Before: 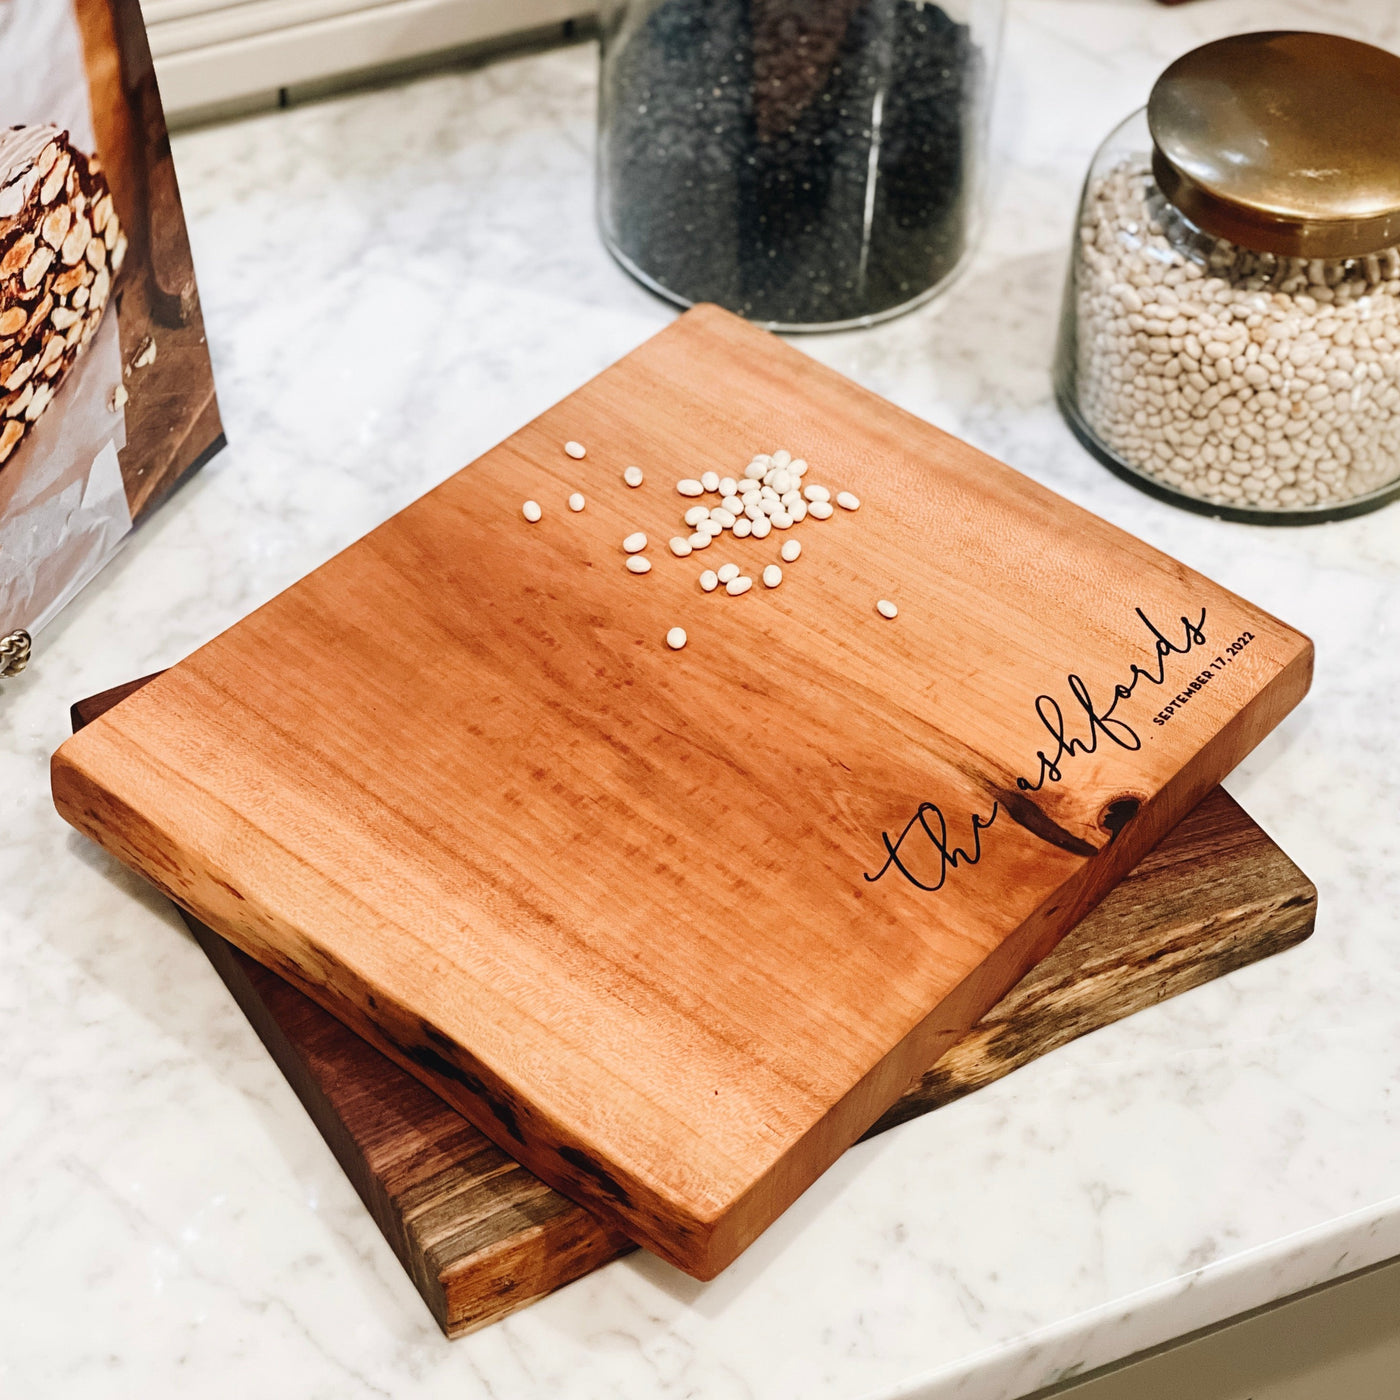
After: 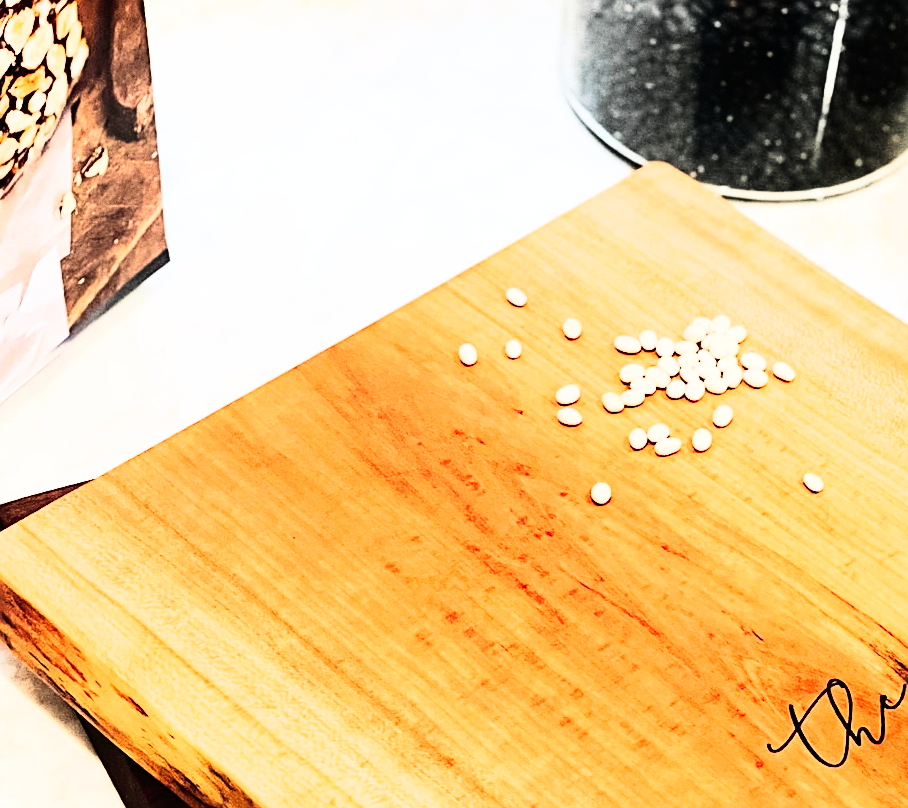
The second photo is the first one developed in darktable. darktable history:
crop and rotate: angle -4.99°, left 2.122%, top 6.945%, right 27.566%, bottom 30.519%
rgb curve: curves: ch0 [(0, 0) (0.21, 0.15) (0.24, 0.21) (0.5, 0.75) (0.75, 0.96) (0.89, 0.99) (1, 1)]; ch1 [(0, 0.02) (0.21, 0.13) (0.25, 0.2) (0.5, 0.67) (0.75, 0.9) (0.89, 0.97) (1, 1)]; ch2 [(0, 0.02) (0.21, 0.13) (0.25, 0.2) (0.5, 0.67) (0.75, 0.9) (0.89, 0.97) (1, 1)], compensate middle gray true
tone curve: curves: ch0 [(0, 0.003) (0.117, 0.101) (0.257, 0.246) (0.408, 0.432) (0.632, 0.716) (0.795, 0.884) (1, 1)]; ch1 [(0, 0) (0.227, 0.197) (0.405, 0.421) (0.501, 0.501) (0.522, 0.526) (0.546, 0.564) (0.589, 0.602) (0.696, 0.761) (0.976, 0.992)]; ch2 [(0, 0) (0.208, 0.176) (0.377, 0.38) (0.5, 0.5) (0.537, 0.534) (0.571, 0.577) (0.627, 0.64) (0.698, 0.76) (1, 1)], color space Lab, independent channels, preserve colors none
sharpen: on, module defaults
grain: coarseness 3.21 ISO
